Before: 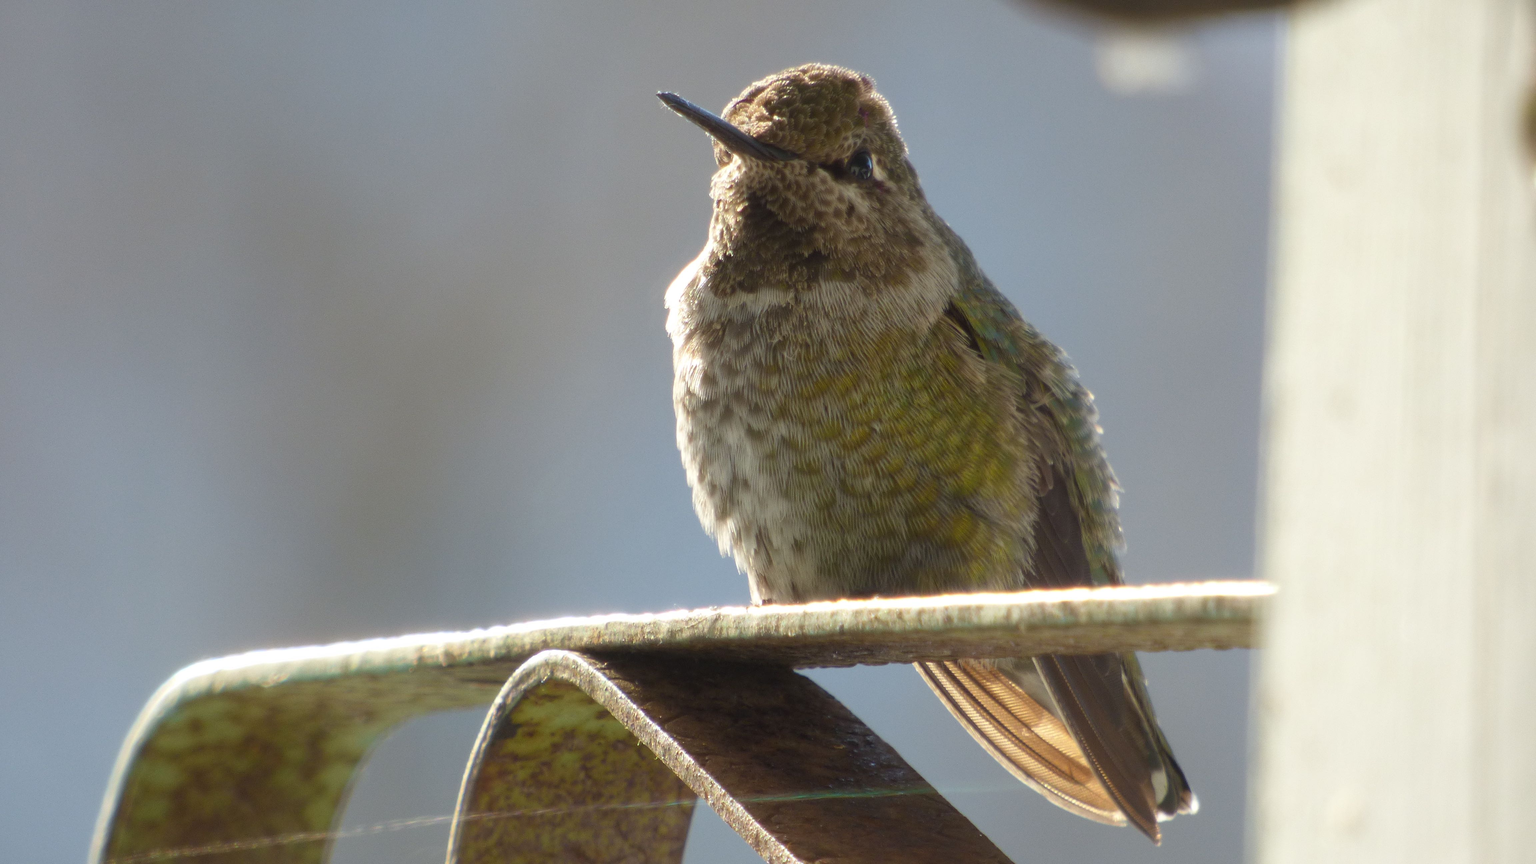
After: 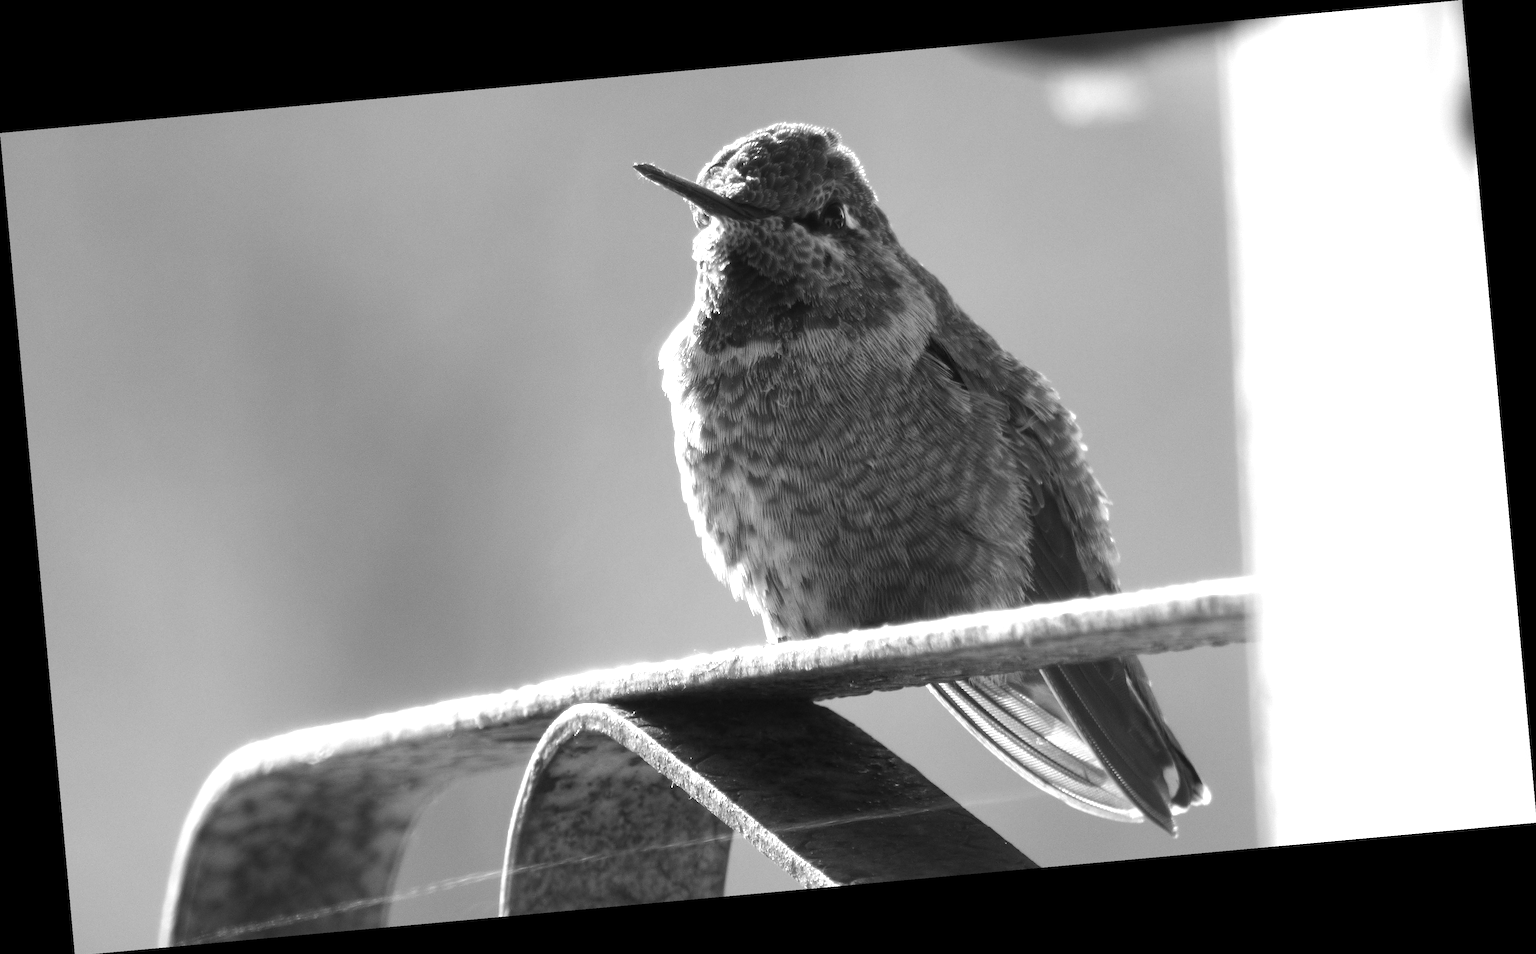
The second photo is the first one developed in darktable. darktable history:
tone equalizer: -8 EV -0.75 EV, -7 EV -0.7 EV, -6 EV -0.6 EV, -5 EV -0.4 EV, -3 EV 0.4 EV, -2 EV 0.6 EV, -1 EV 0.7 EV, +0 EV 0.75 EV, edges refinement/feathering 500, mask exposure compensation -1.57 EV, preserve details no
monochrome: on, module defaults
rotate and perspective: rotation -5.2°, automatic cropping off
